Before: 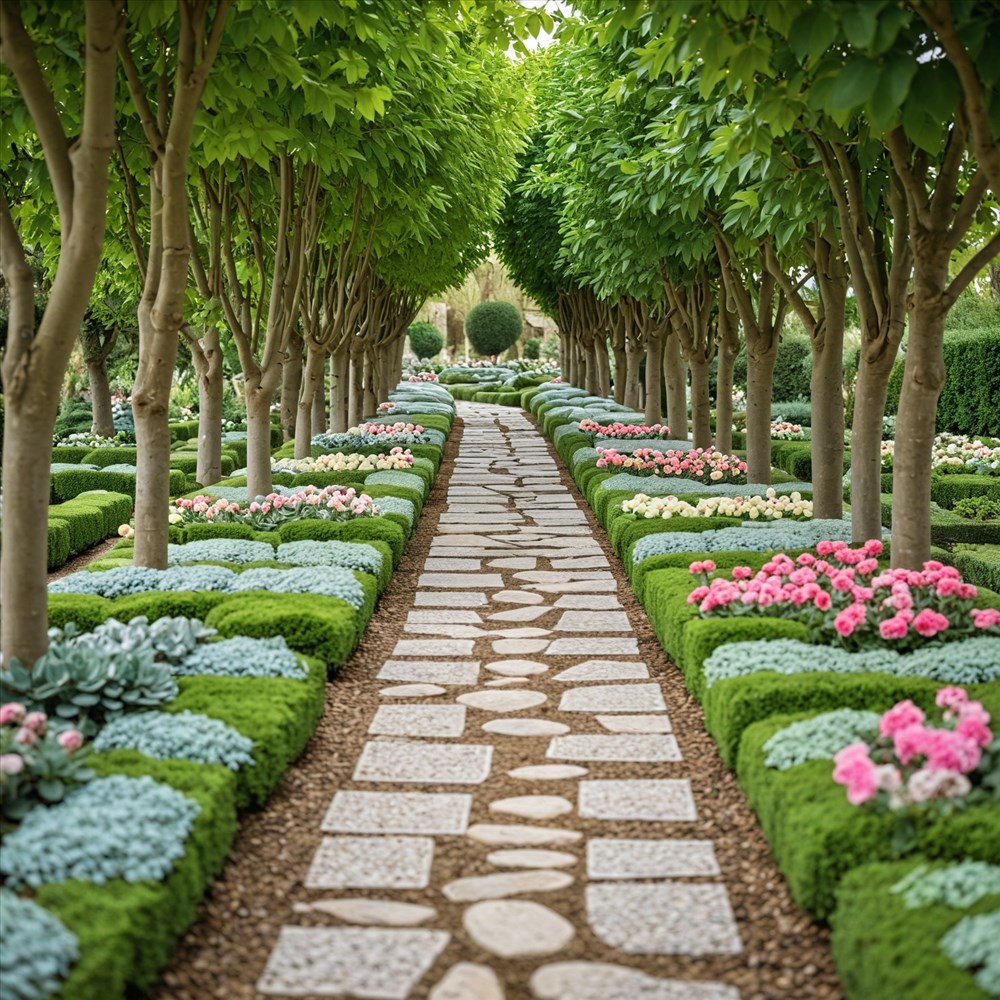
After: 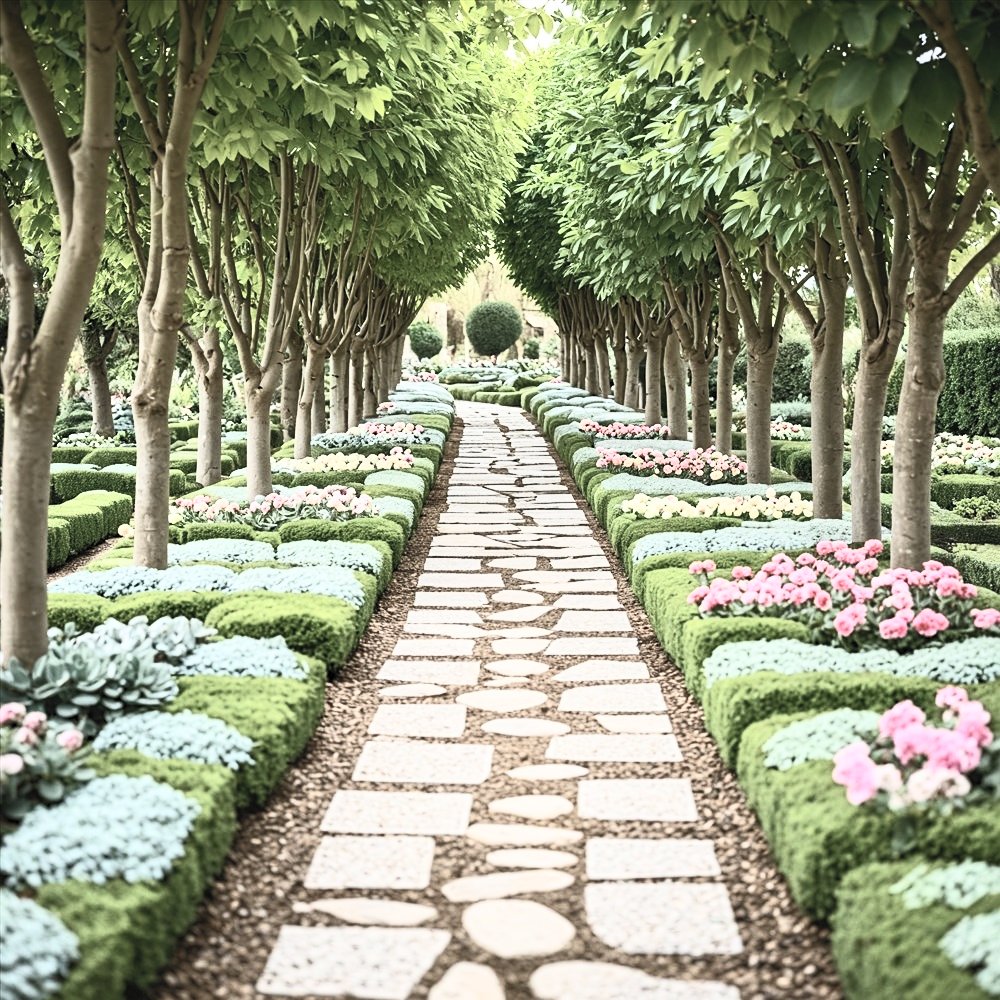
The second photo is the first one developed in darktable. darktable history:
contrast brightness saturation: contrast 0.57, brightness 0.57, saturation -0.34
sharpen: amount 0.2
